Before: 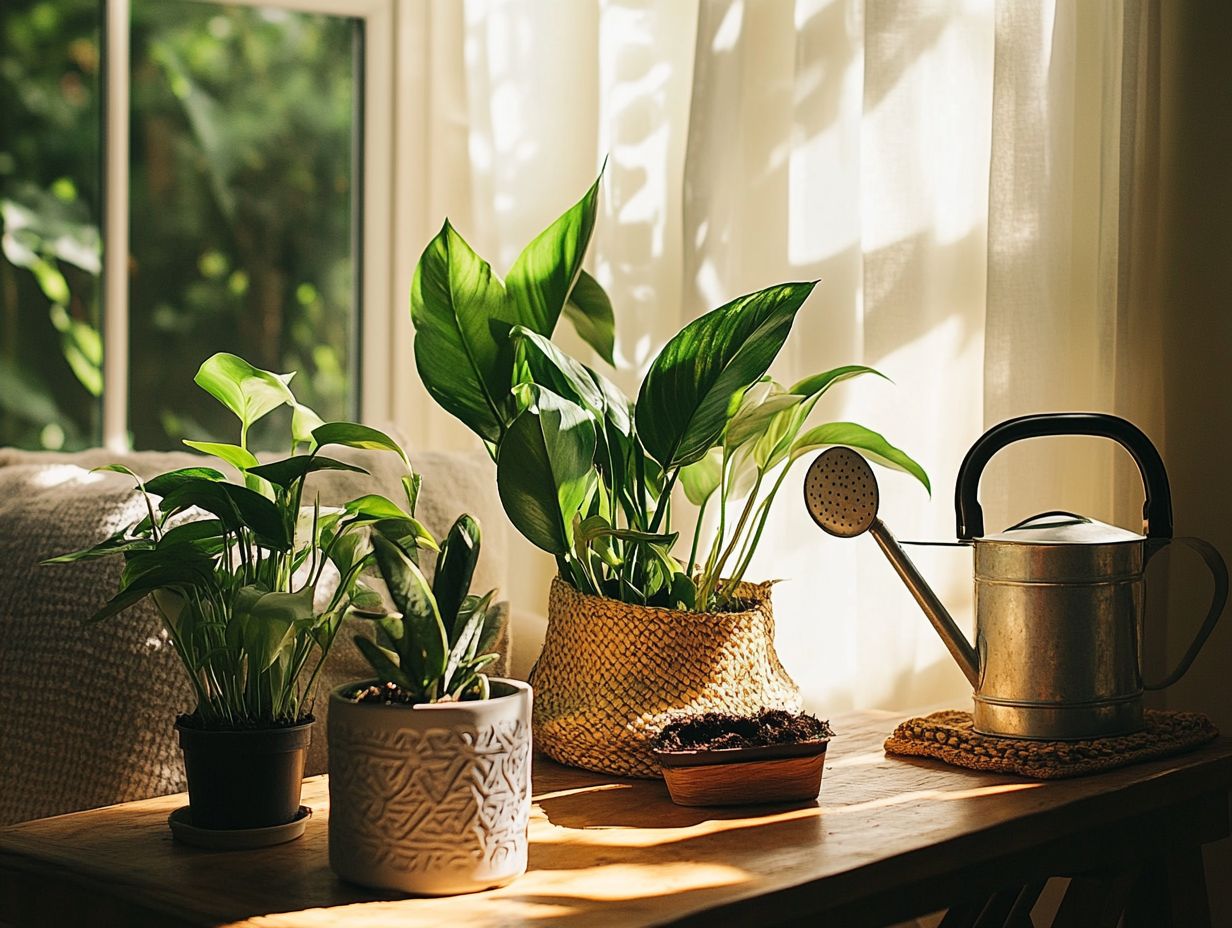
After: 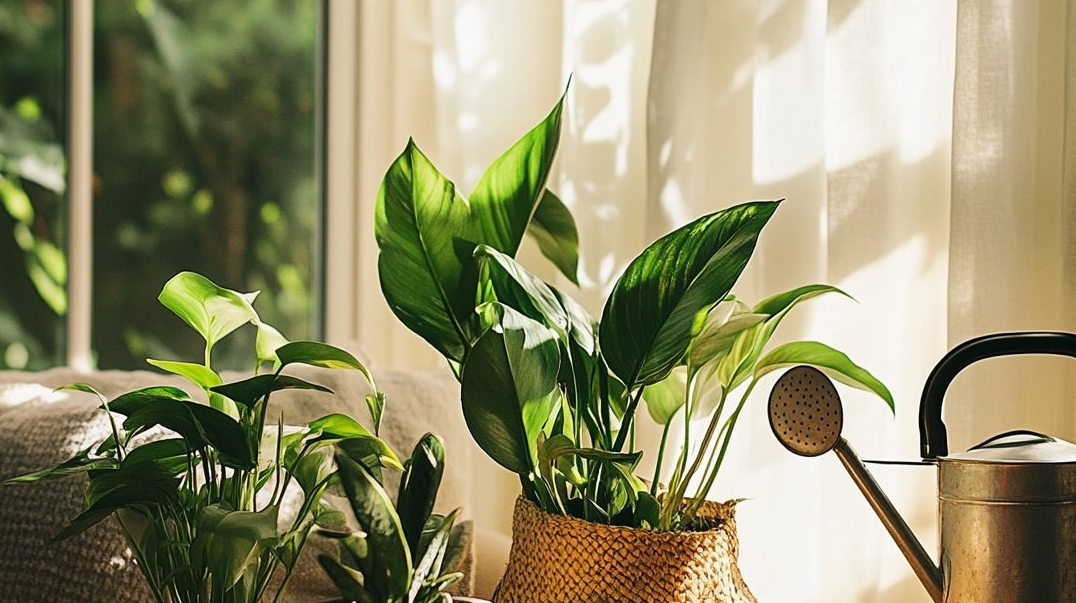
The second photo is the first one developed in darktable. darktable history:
crop: left 2.942%, top 8.833%, right 9.656%, bottom 26.124%
